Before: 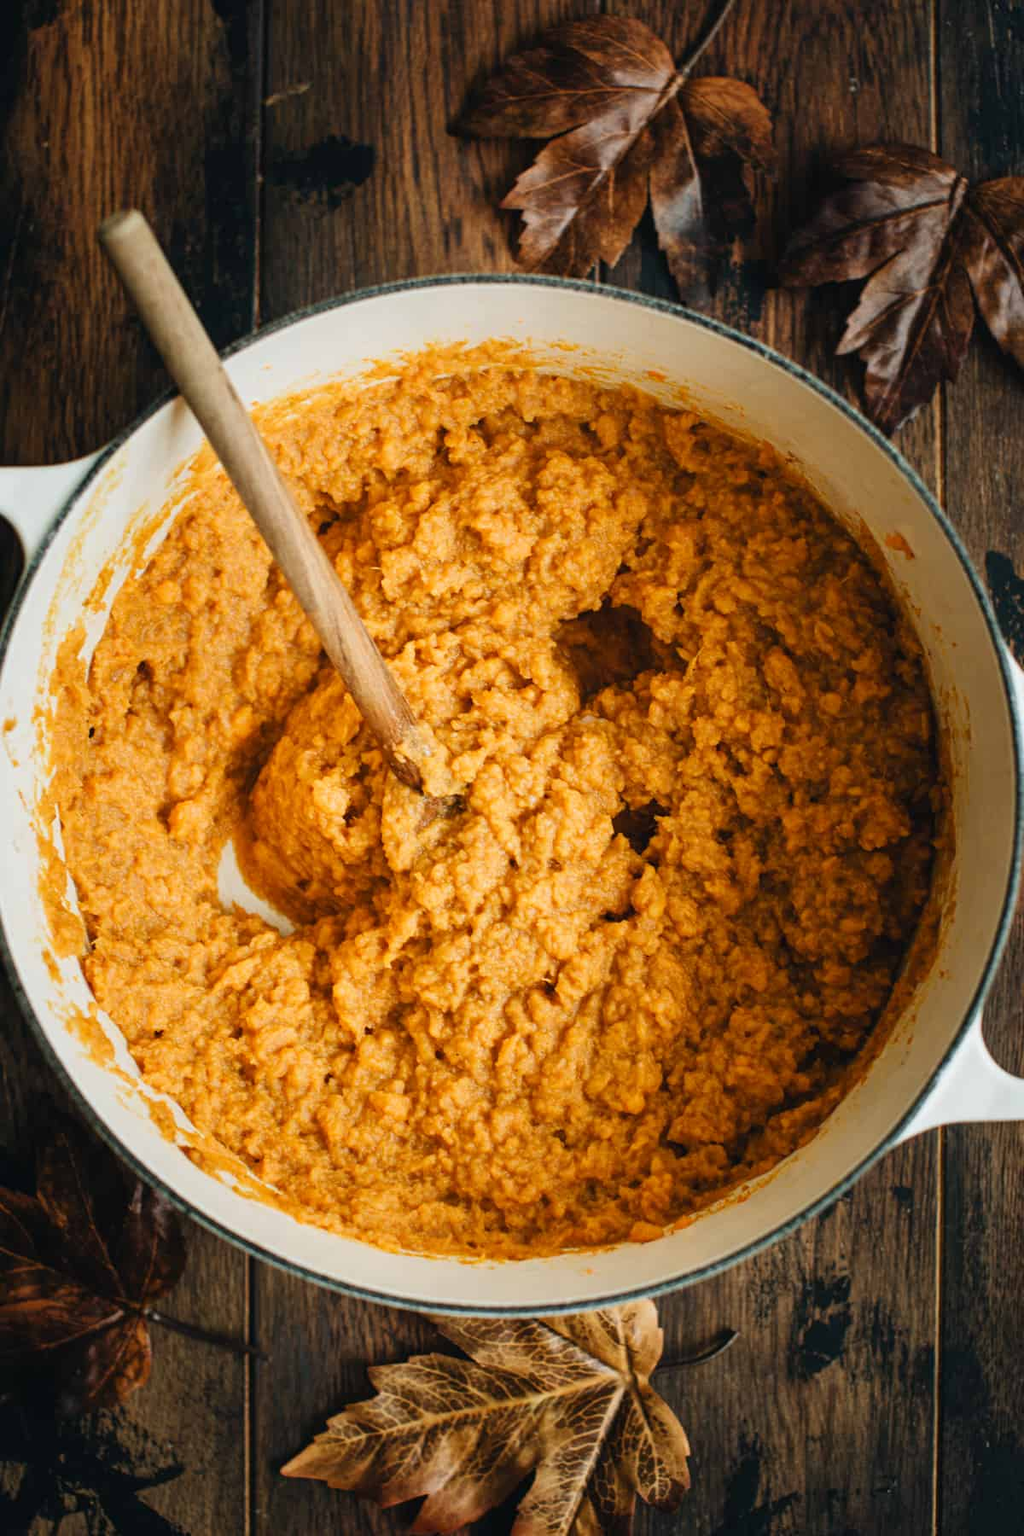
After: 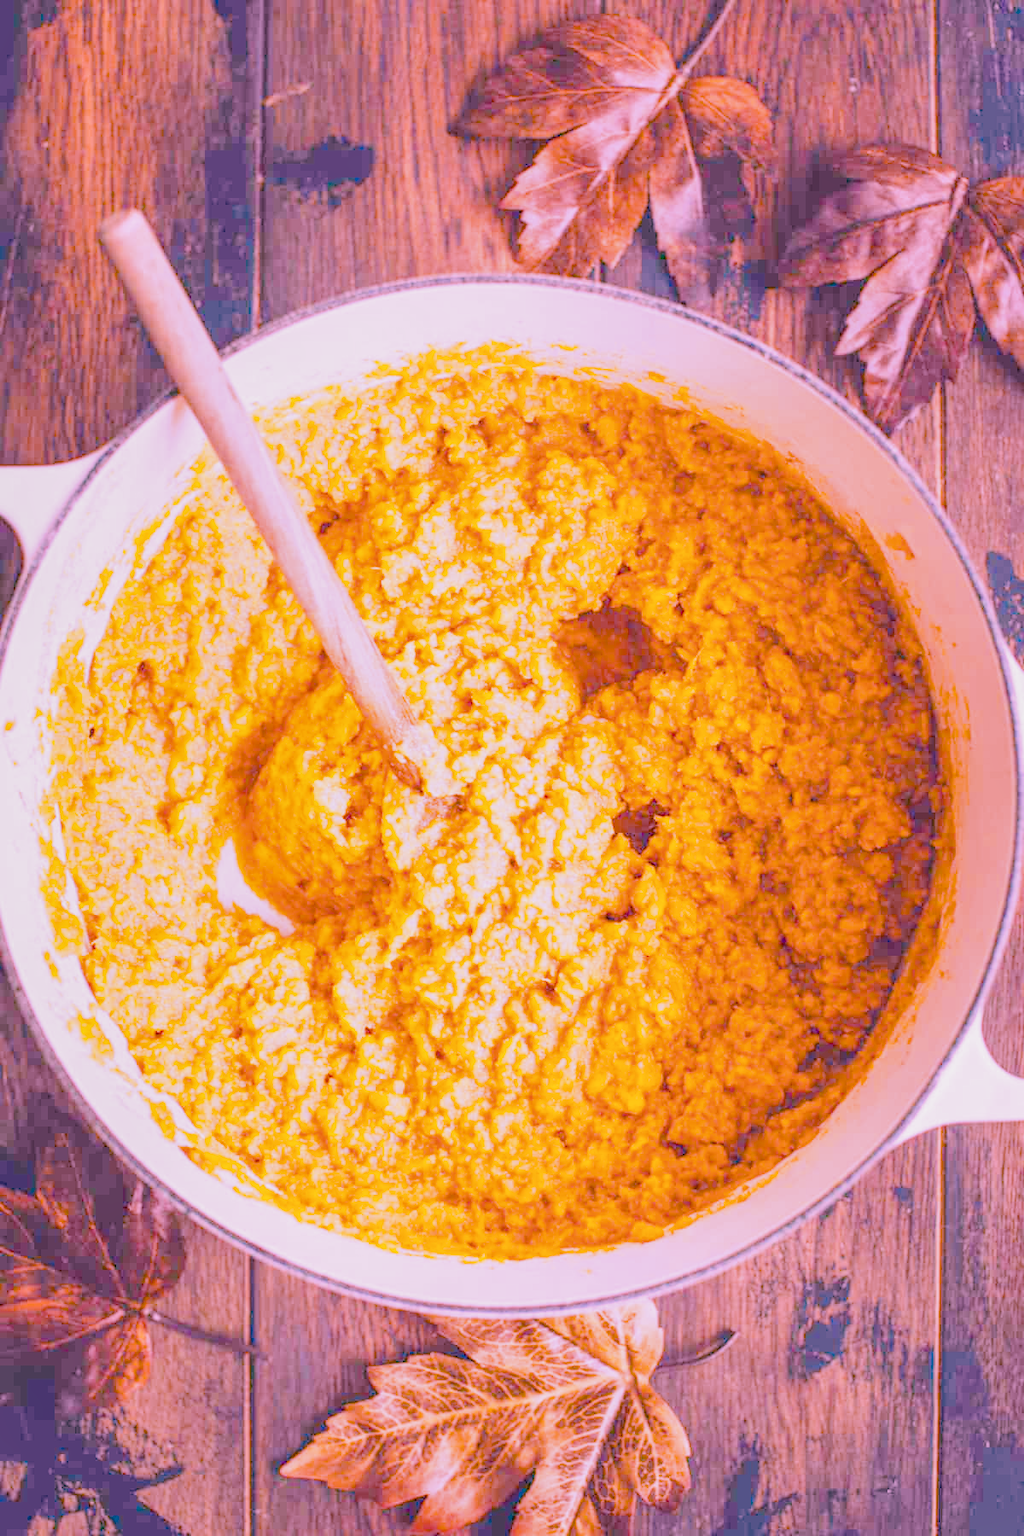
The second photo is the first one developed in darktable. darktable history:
raw chromatic aberrations: on, module defaults
exposure: black level correction 0.001, exposure 0.5 EV, compensate exposure bias true, compensate highlight preservation false
filmic rgb: black relative exposure -7.65 EV, white relative exposure 4.56 EV, hardness 3.61
highlight reconstruction: method reconstruct color, iterations 1, diameter of reconstruction 64 px
hot pixels: on, module defaults
lens correction: scale 1.01, crop 1, focal 85, aperture 2.8, distance 10.02, camera "Canon EOS RP", lens "Canon RF 85mm F2 MACRO IS STM"
raw denoise: x [[0, 0.25, 0.5, 0.75, 1] ×4]
tone equalizer "mask blending: all purposes": on, module defaults
white balance: red 1.943, blue 1.803
local contrast: detail 130%
color balance rgb: linear chroma grading › global chroma 15%, perceptual saturation grading › global saturation 30%
color zones: curves: ch0 [(0.068, 0.464) (0.25, 0.5) (0.48, 0.508) (0.75, 0.536) (0.886, 0.476) (0.967, 0.456)]; ch1 [(0.066, 0.456) (0.25, 0.5) (0.616, 0.508) (0.746, 0.56) (0.934, 0.444)]
